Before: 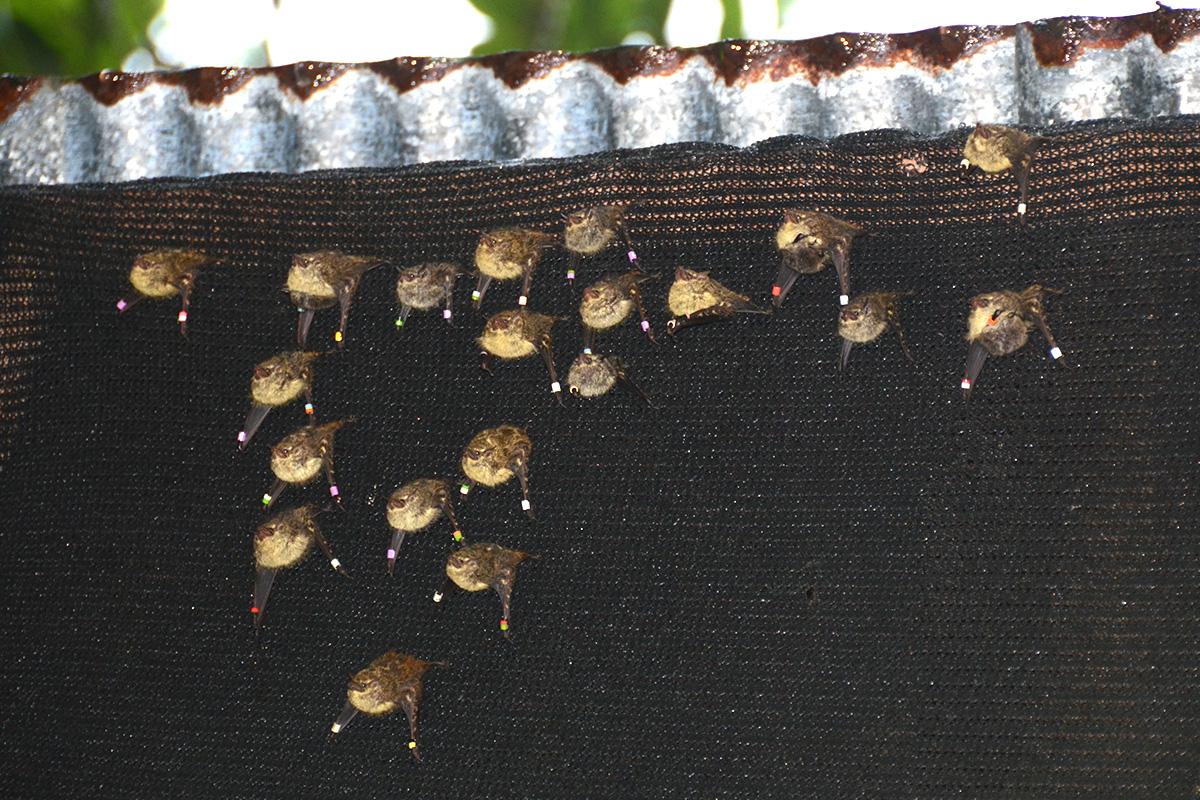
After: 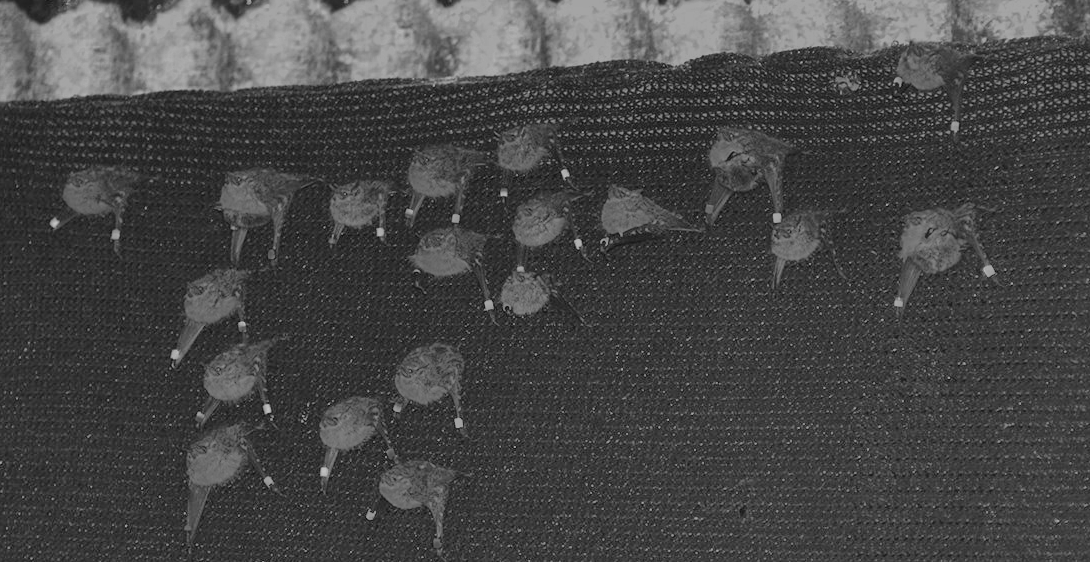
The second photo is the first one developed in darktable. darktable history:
color correction: highlights a* 2.72, highlights b* 22.8
shadows and highlights: shadows 60, soften with gaussian
crop: left 5.596%, top 10.314%, right 3.534%, bottom 19.395%
color zones: curves: ch0 [(0.287, 0.048) (0.493, 0.484) (0.737, 0.816)]; ch1 [(0, 0) (0.143, 0) (0.286, 0) (0.429, 0) (0.571, 0) (0.714, 0) (0.857, 0)]
contrast brightness saturation: contrast -0.05, saturation -0.41
tone equalizer: on, module defaults
